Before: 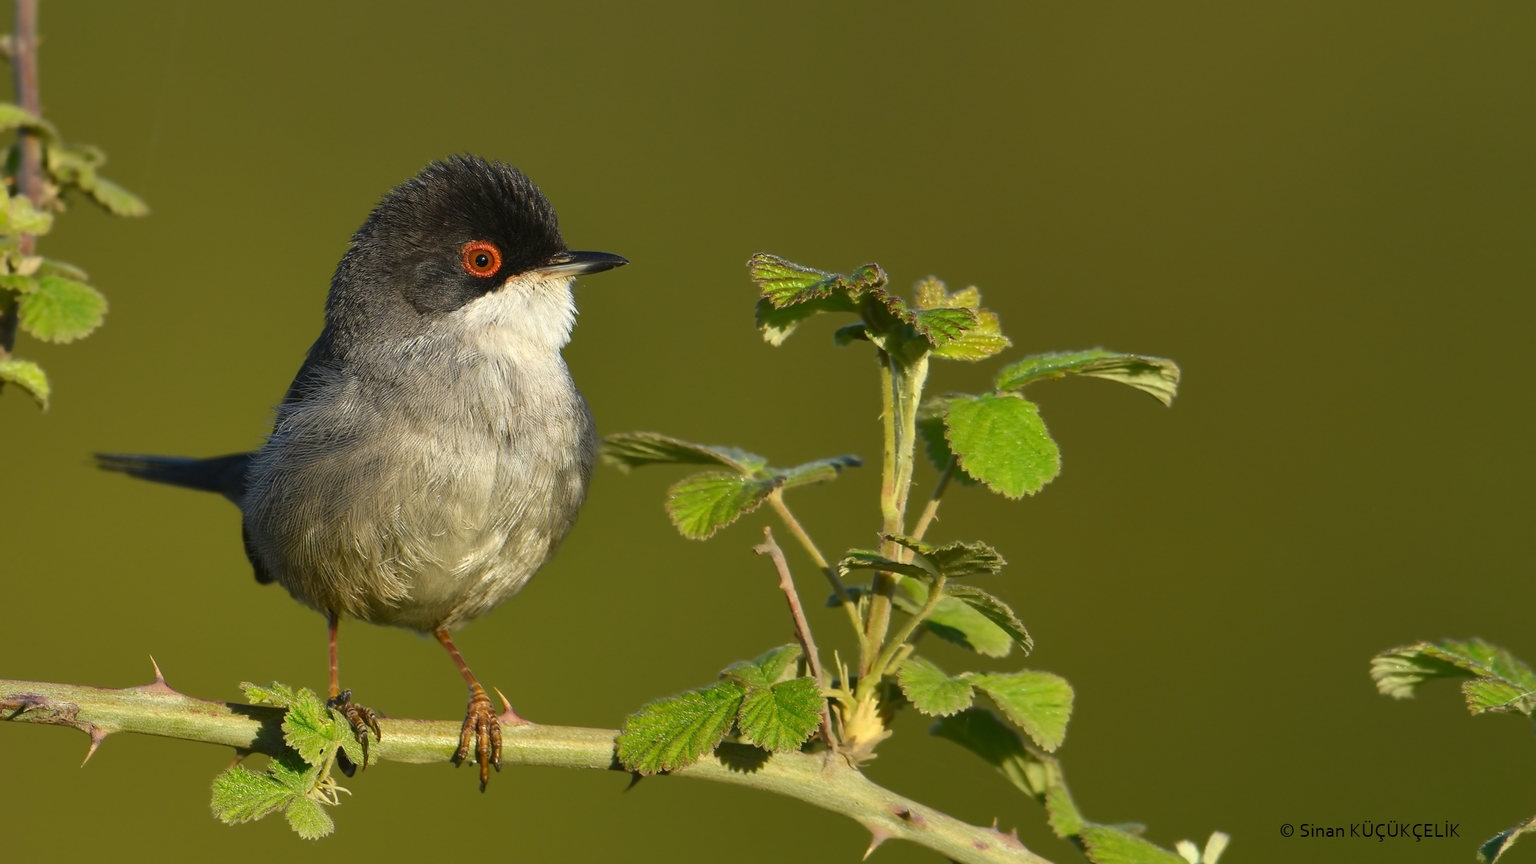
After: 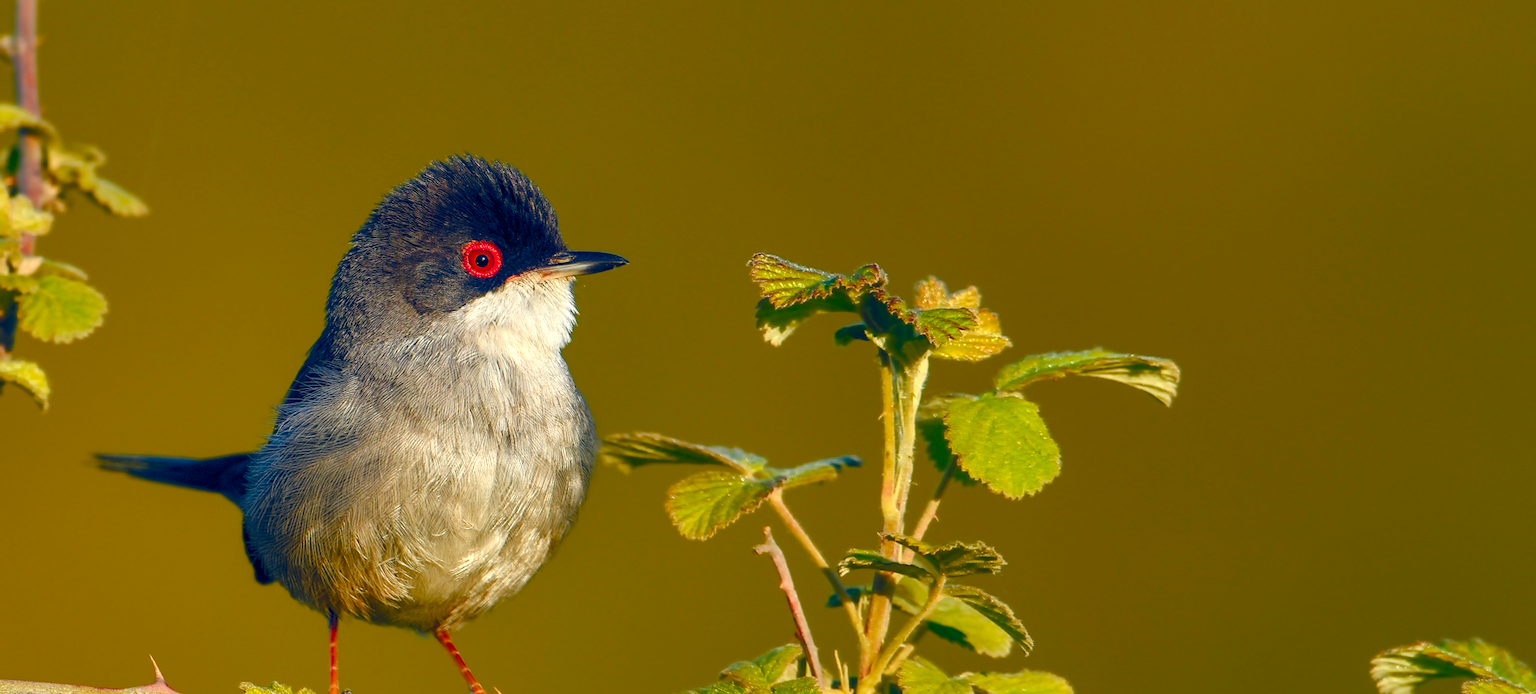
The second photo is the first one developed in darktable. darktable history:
color zones: curves: ch1 [(0.24, 0.629) (0.75, 0.5)]; ch2 [(0.255, 0.454) (0.745, 0.491)]
color balance rgb: global offset › chroma 0.259%, global offset › hue 256.34°, linear chroma grading › shadows 31.479%, linear chroma grading › global chroma -1.442%, linear chroma grading › mid-tones 3.772%, perceptual saturation grading › global saturation 20%, perceptual saturation grading › highlights -25.737%, perceptual saturation grading › shadows 50.035%, contrast -9.775%
crop: bottom 19.571%
tone equalizer: -8 EV -0.423 EV, -7 EV -0.358 EV, -6 EV -0.301 EV, -5 EV -0.188 EV, -3 EV 0.235 EV, -2 EV 0.338 EV, -1 EV 0.369 EV, +0 EV 0.412 EV
local contrast: on, module defaults
